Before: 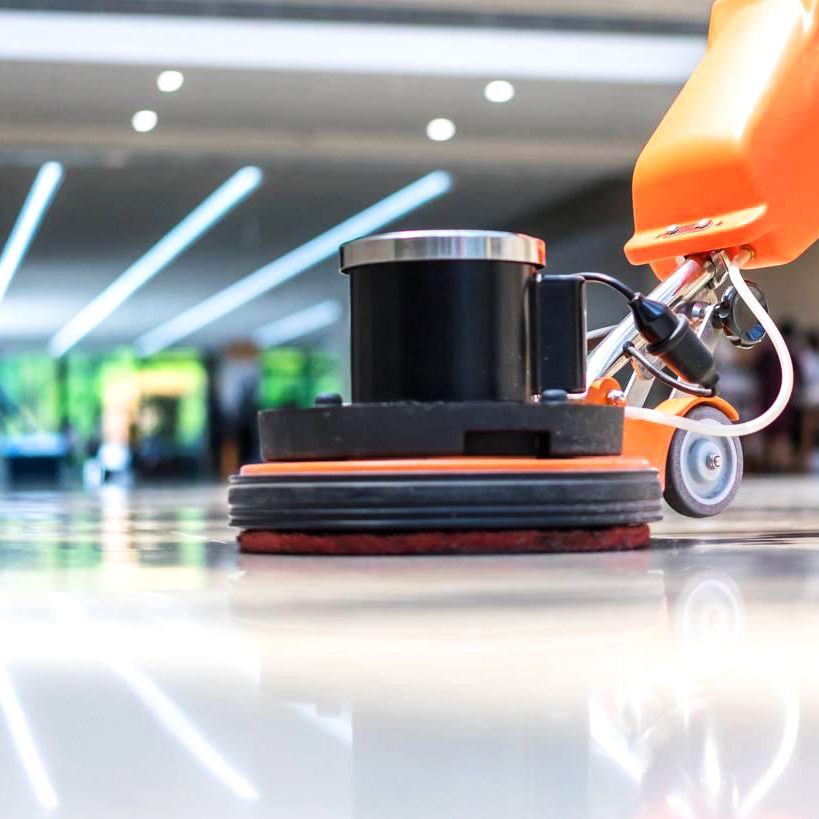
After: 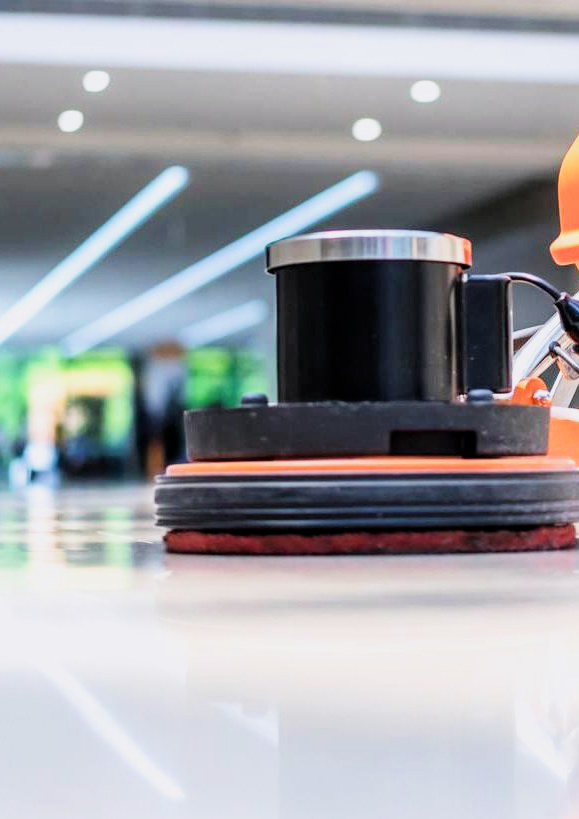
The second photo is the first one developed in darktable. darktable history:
crop and rotate: left 9.061%, right 20.142%
white balance: red 1.004, blue 1.024
filmic rgb: white relative exposure 3.8 EV, hardness 4.35
exposure: black level correction 0.001, exposure 0.5 EV, compensate exposure bias true, compensate highlight preservation false
